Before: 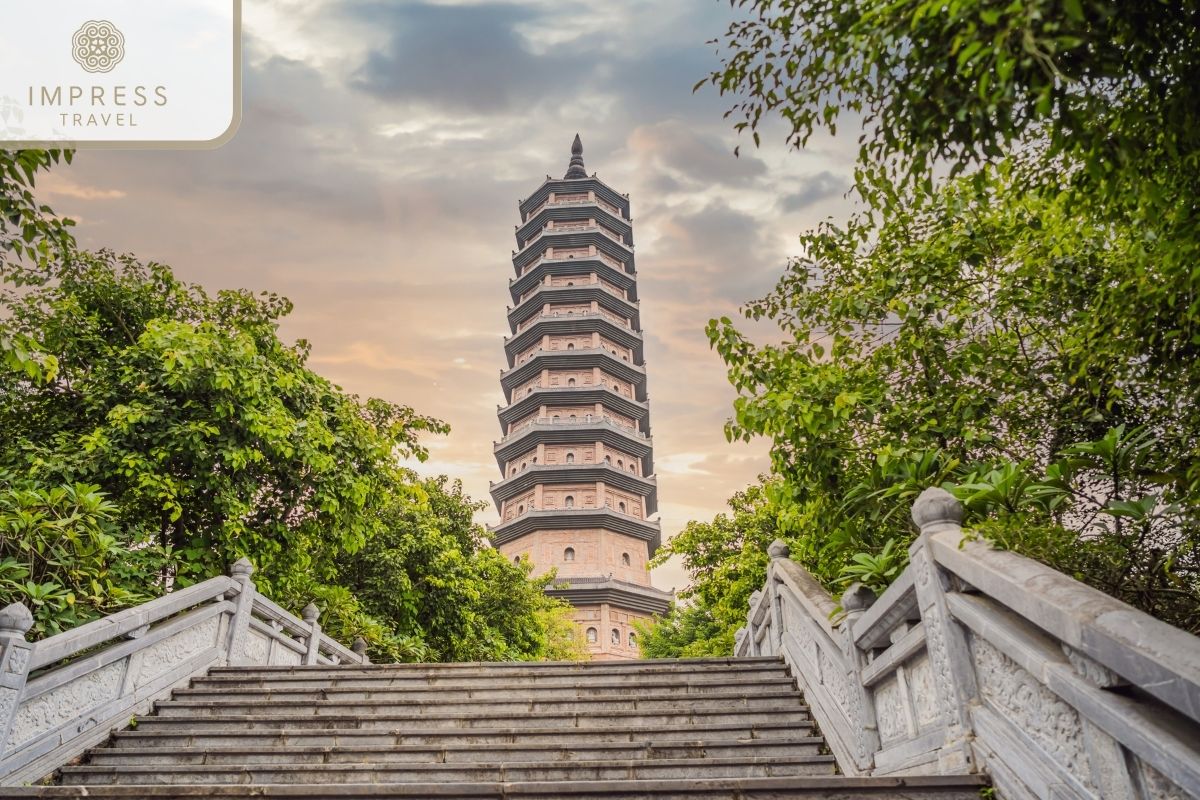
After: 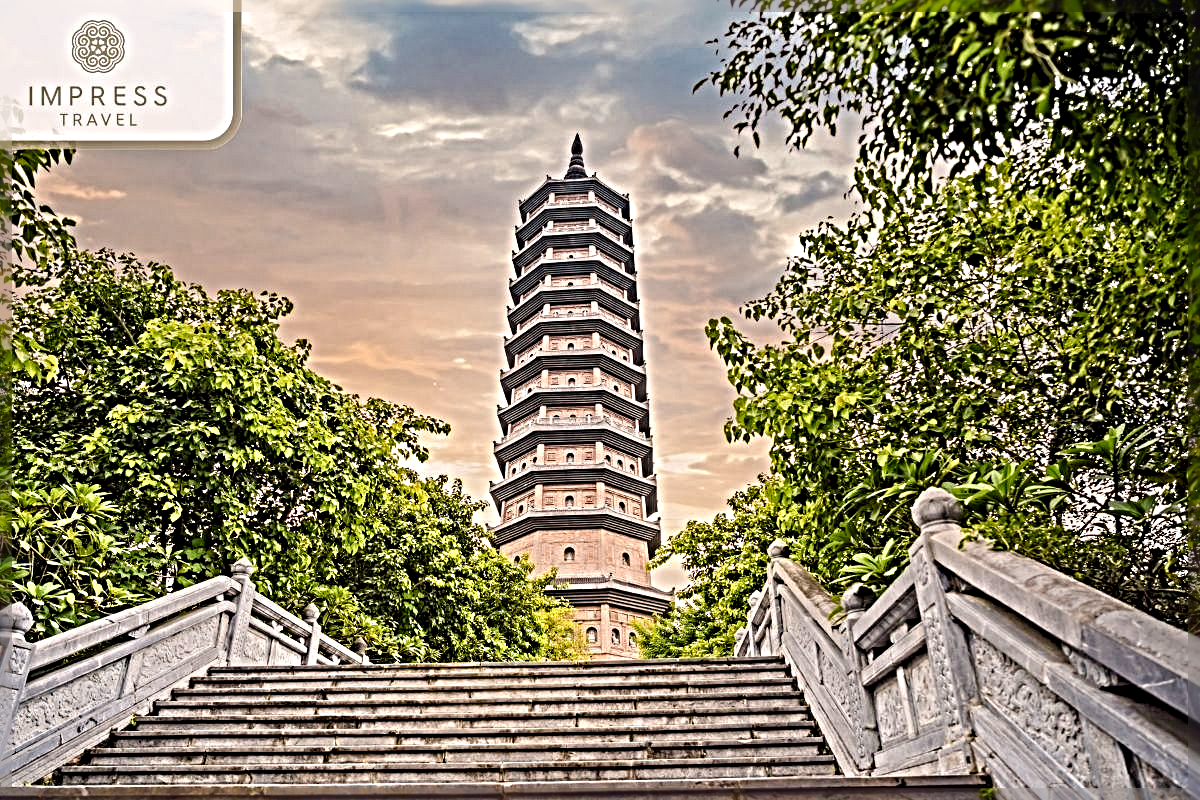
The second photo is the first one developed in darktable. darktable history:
color balance rgb: power › chroma 0.495%, power › hue 262.68°, highlights gain › chroma 1.375%, highlights gain › hue 51.86°, perceptual saturation grading › global saturation 25.119%, perceptual saturation grading › highlights -27.676%, perceptual saturation grading › shadows 33.739%, global vibrance 20%
sharpen: radius 6.291, amount 1.785, threshold 0.041
